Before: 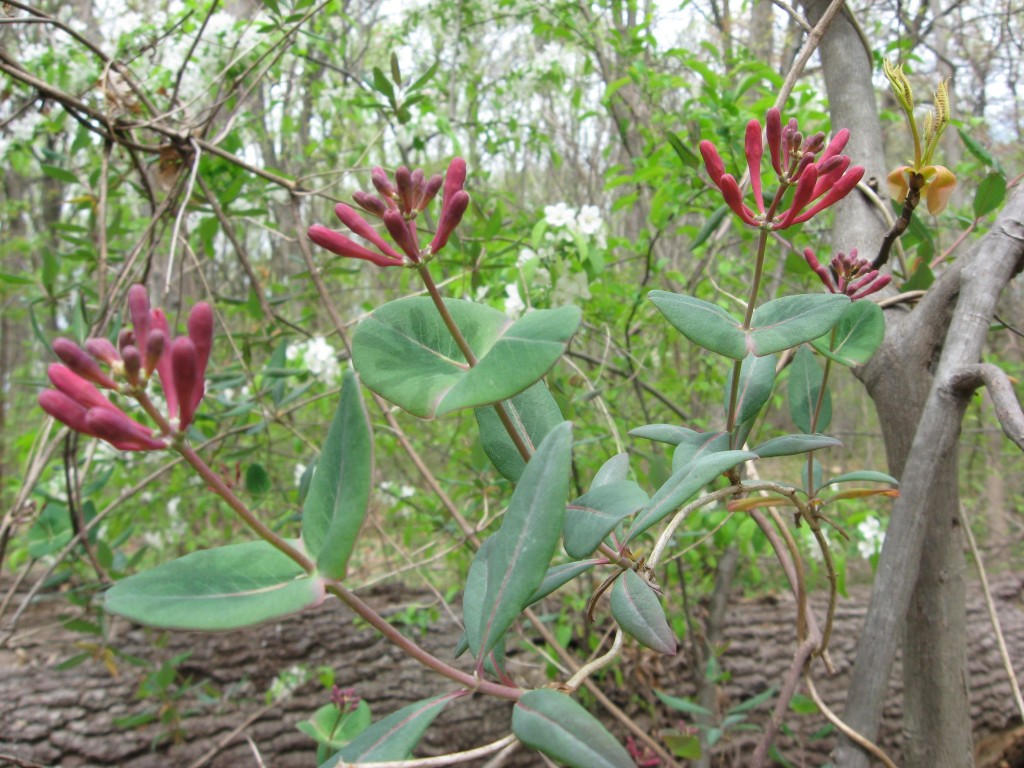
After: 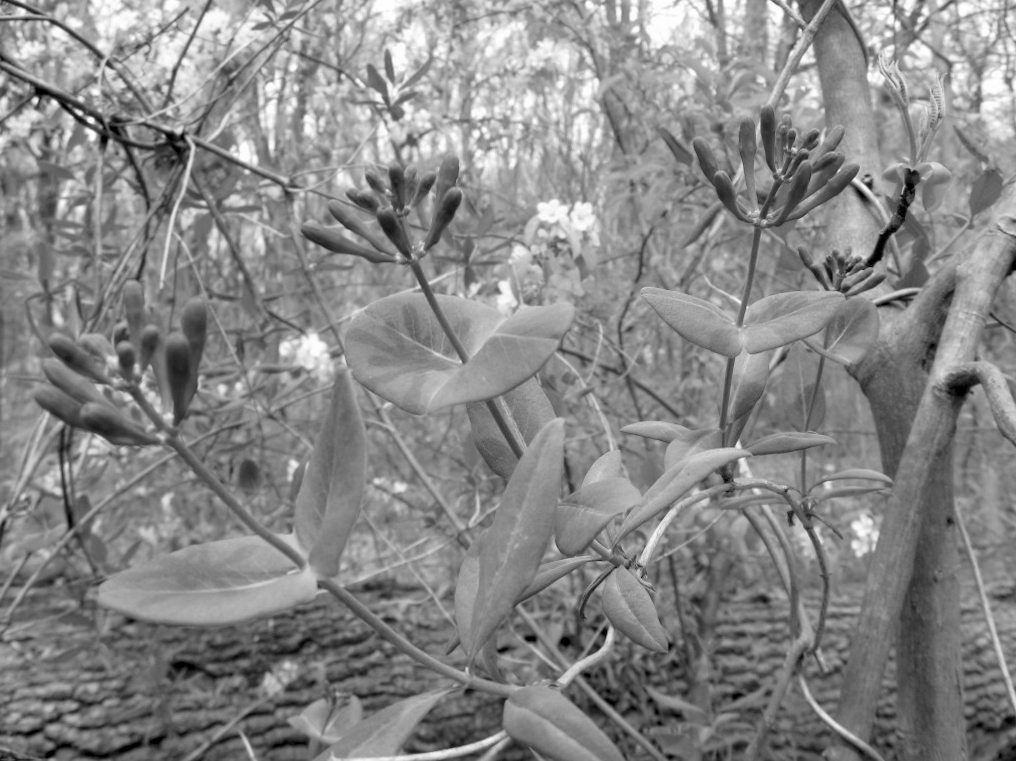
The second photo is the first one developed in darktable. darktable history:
rotate and perspective: rotation 0.192°, lens shift (horizontal) -0.015, crop left 0.005, crop right 0.996, crop top 0.006, crop bottom 0.99
monochrome: on, module defaults
exposure: black level correction 0.016, exposure -0.009 EV, compensate highlight preservation false
